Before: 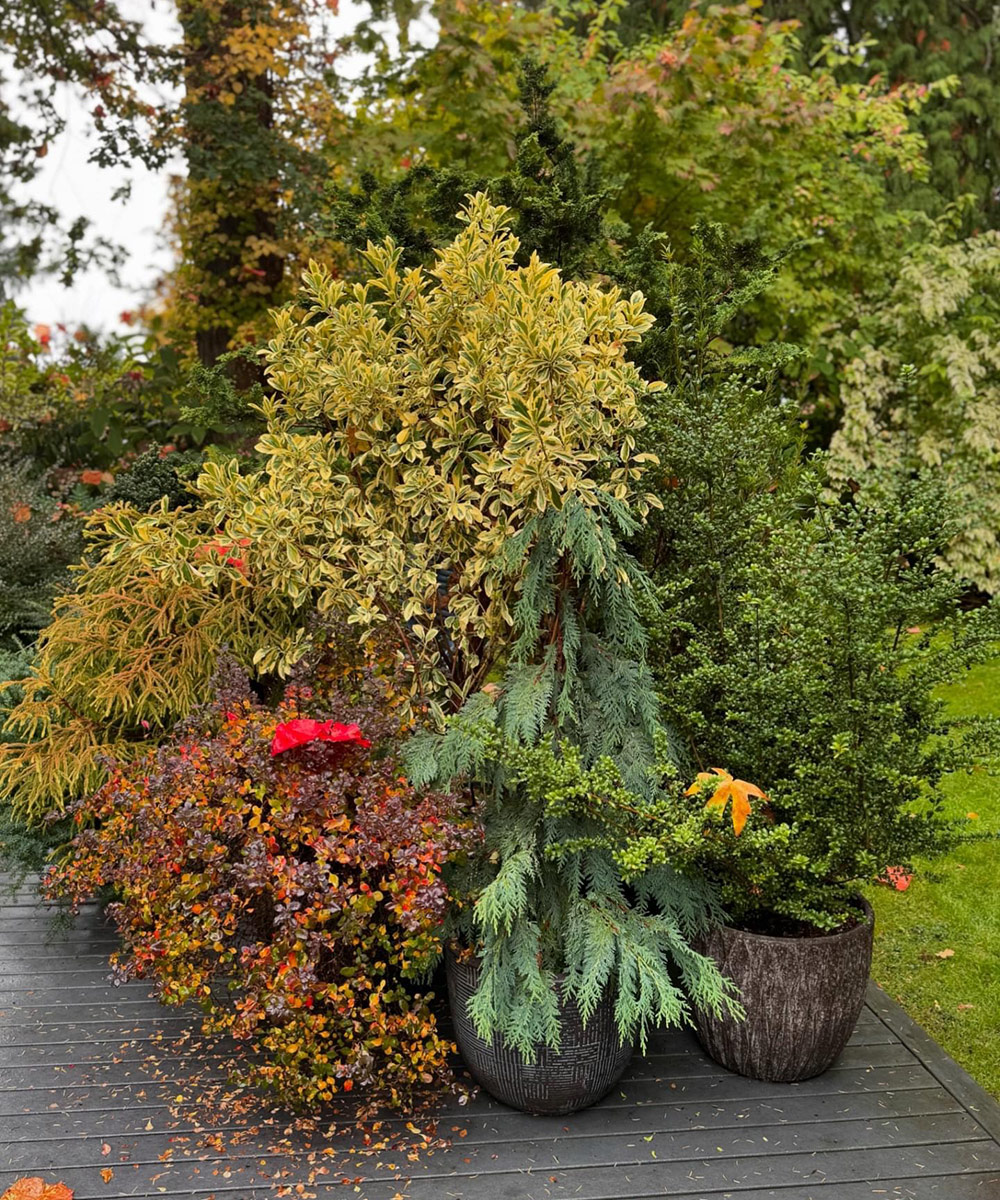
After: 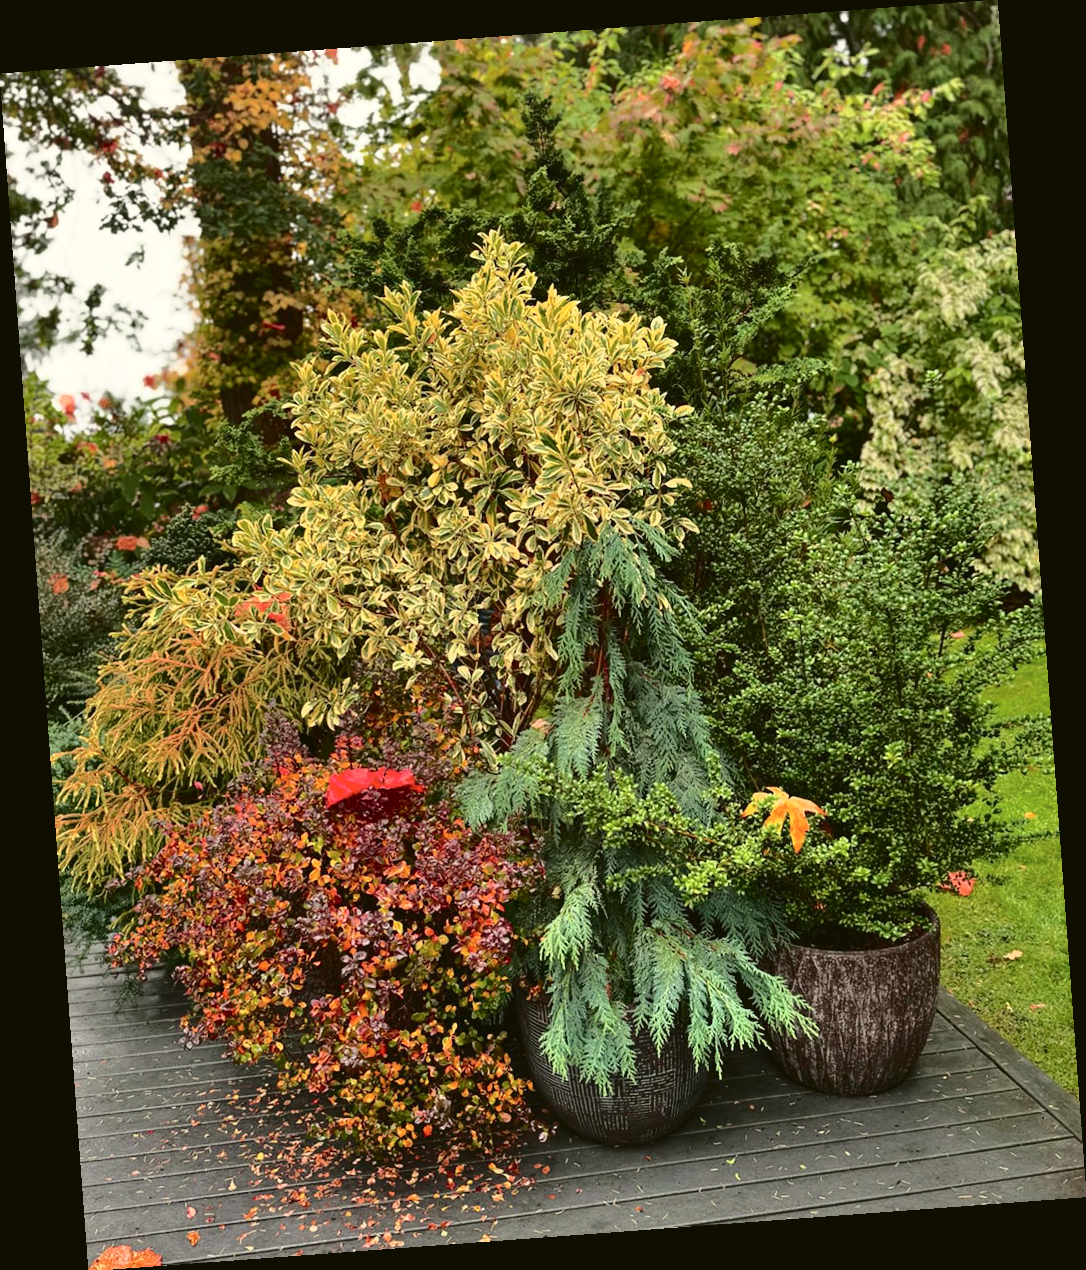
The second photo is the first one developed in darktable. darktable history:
tone curve: curves: ch0 [(0, 0.039) (0.194, 0.159) (0.469, 0.544) (0.693, 0.77) (0.751, 0.871) (1, 1)]; ch1 [(0, 0) (0.508, 0.506) (0.547, 0.563) (0.592, 0.631) (0.715, 0.706) (1, 1)]; ch2 [(0, 0) (0.243, 0.175) (0.362, 0.301) (0.492, 0.515) (0.544, 0.557) (0.595, 0.612) (0.631, 0.641) (1, 1)], color space Lab, independent channels, preserve colors none
rotate and perspective: rotation -4.25°, automatic cropping off
